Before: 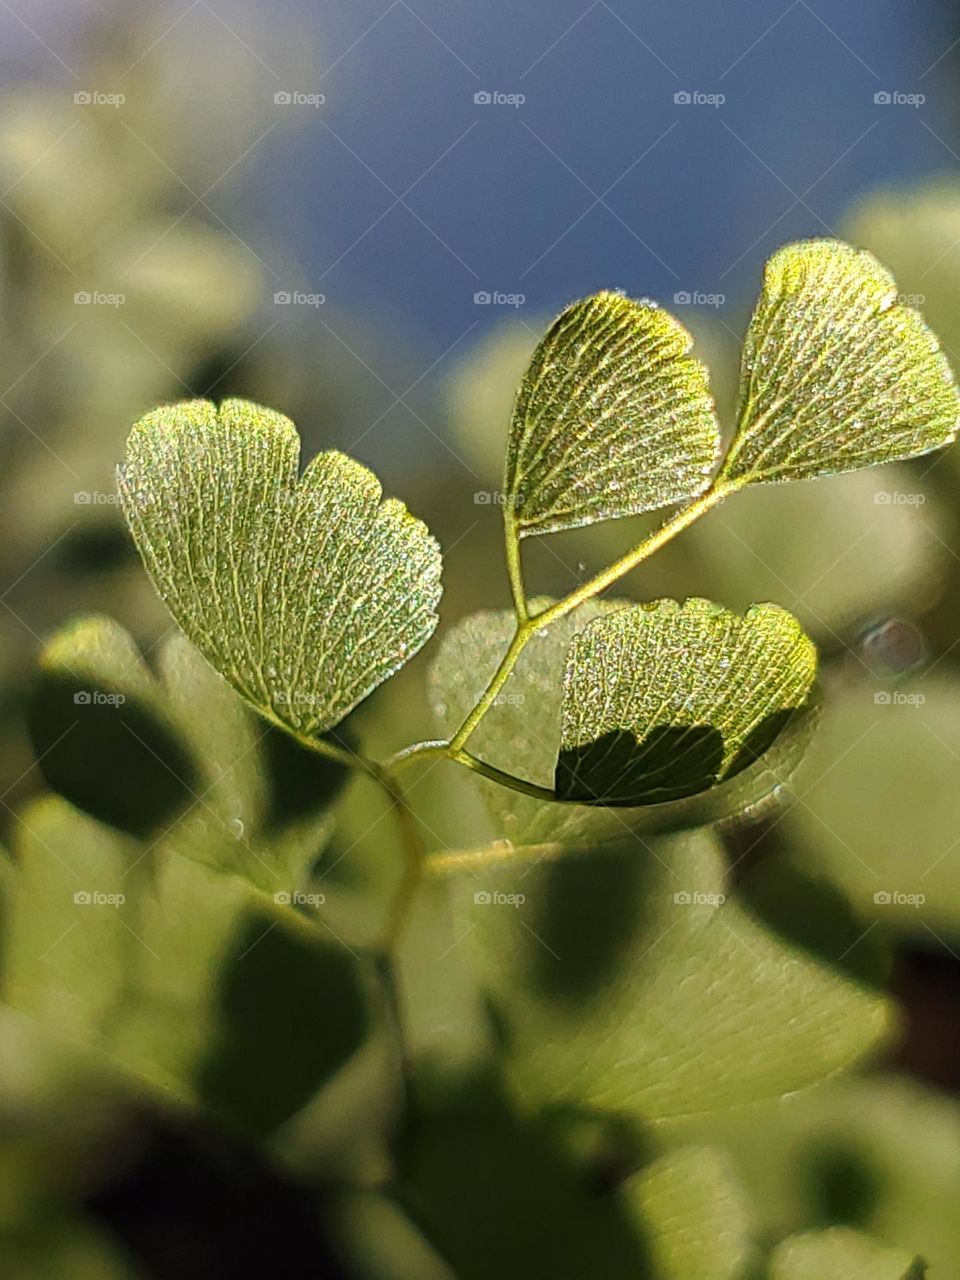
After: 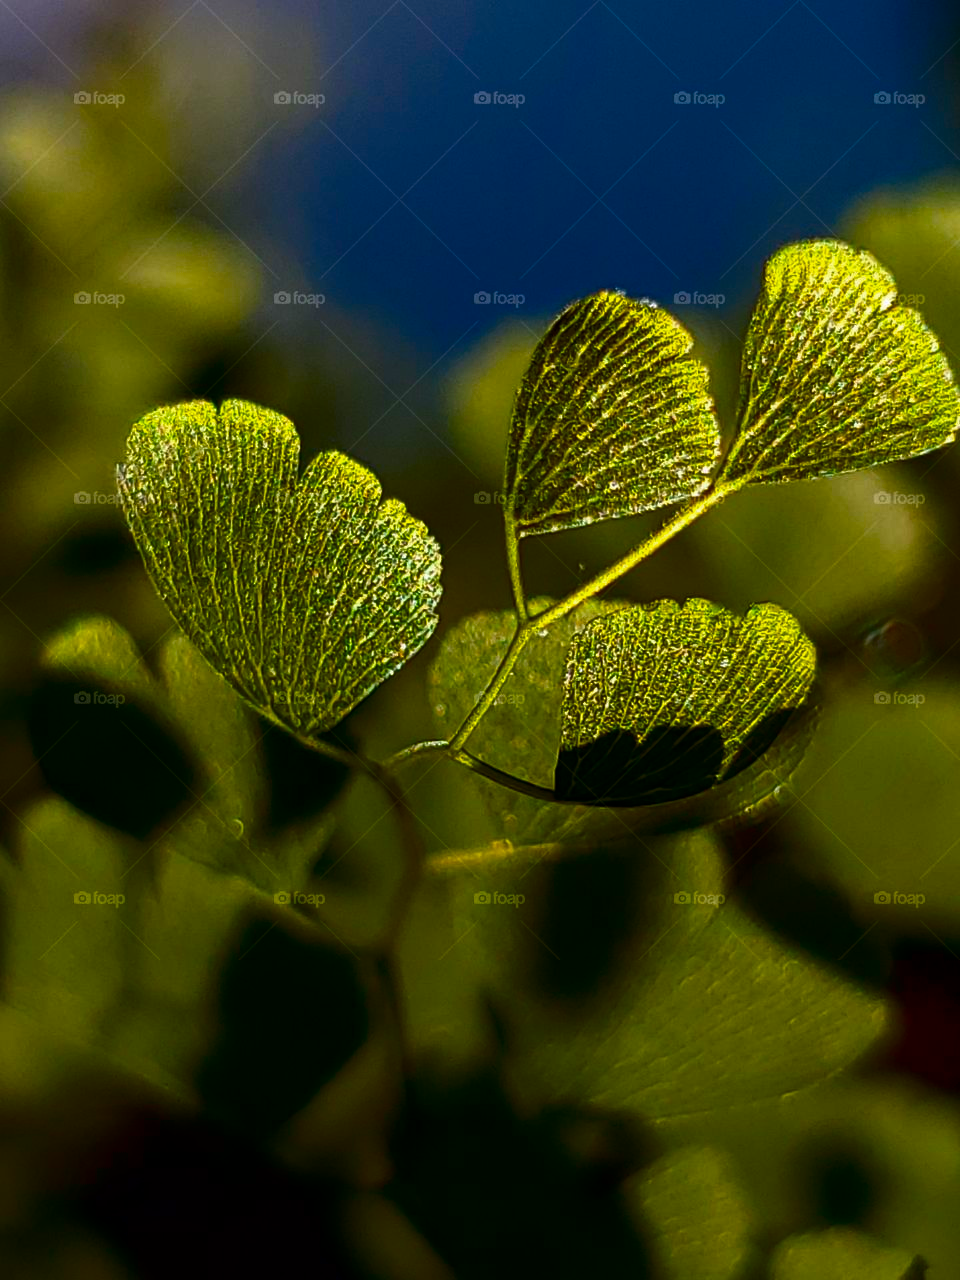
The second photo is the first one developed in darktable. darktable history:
contrast brightness saturation: brightness -0.533
exposure: black level correction 0.001, compensate highlight preservation false
color balance rgb: linear chroma grading › shadows -7.571%, linear chroma grading › global chroma 9.963%, perceptual saturation grading › global saturation 30.624%, global vibrance 40.536%
